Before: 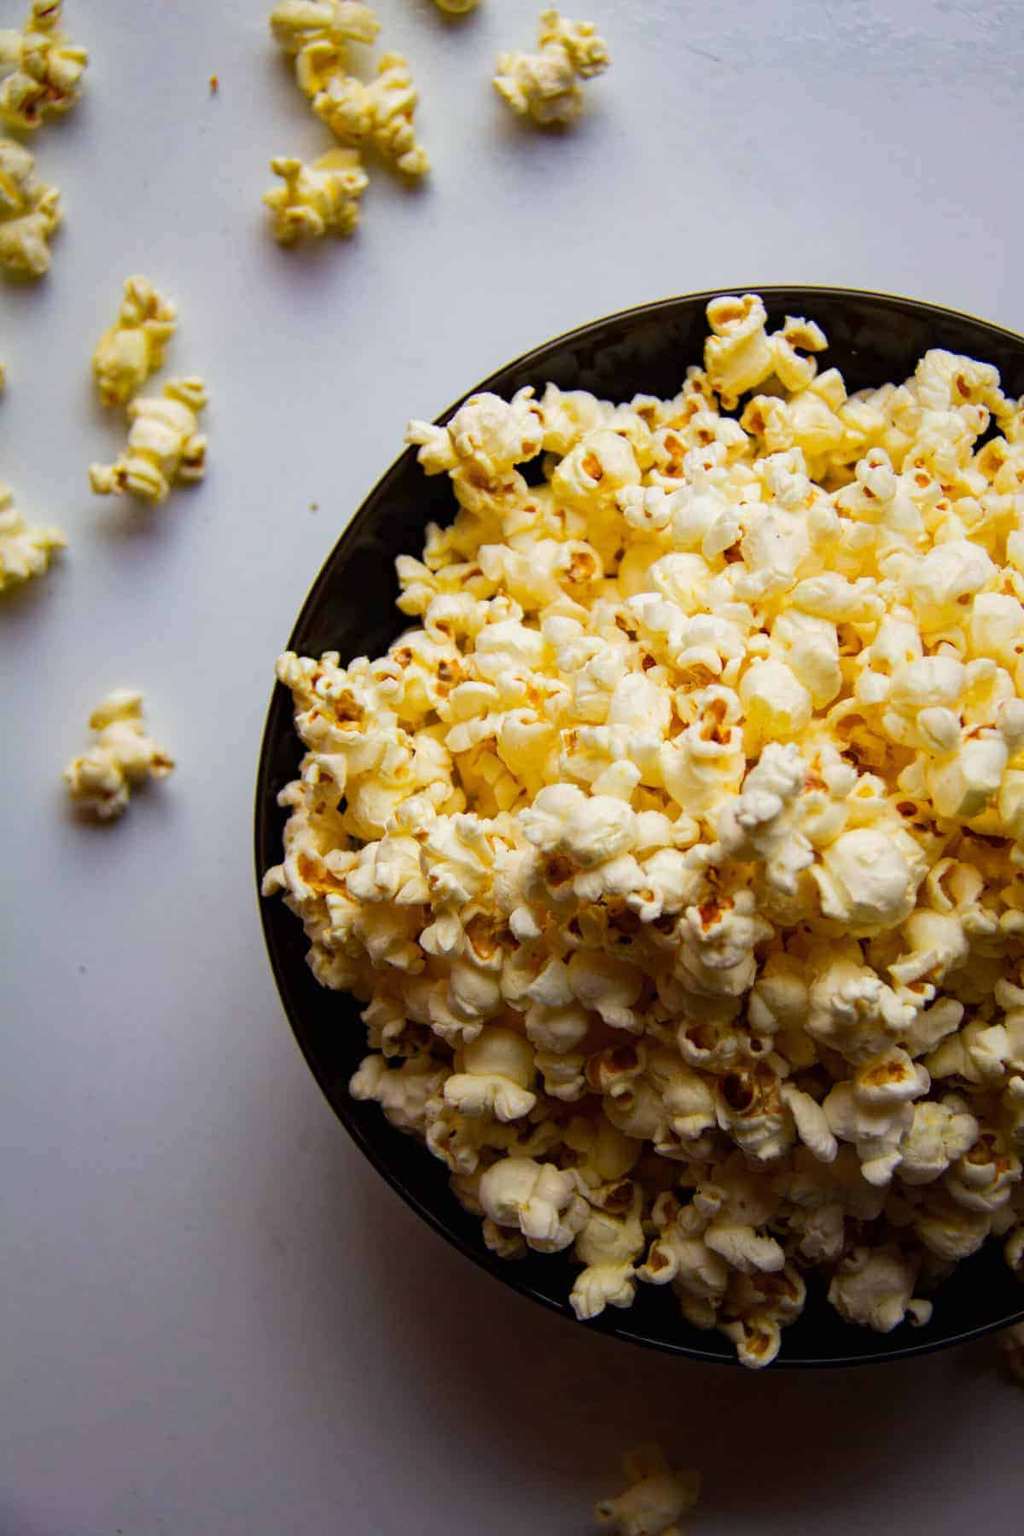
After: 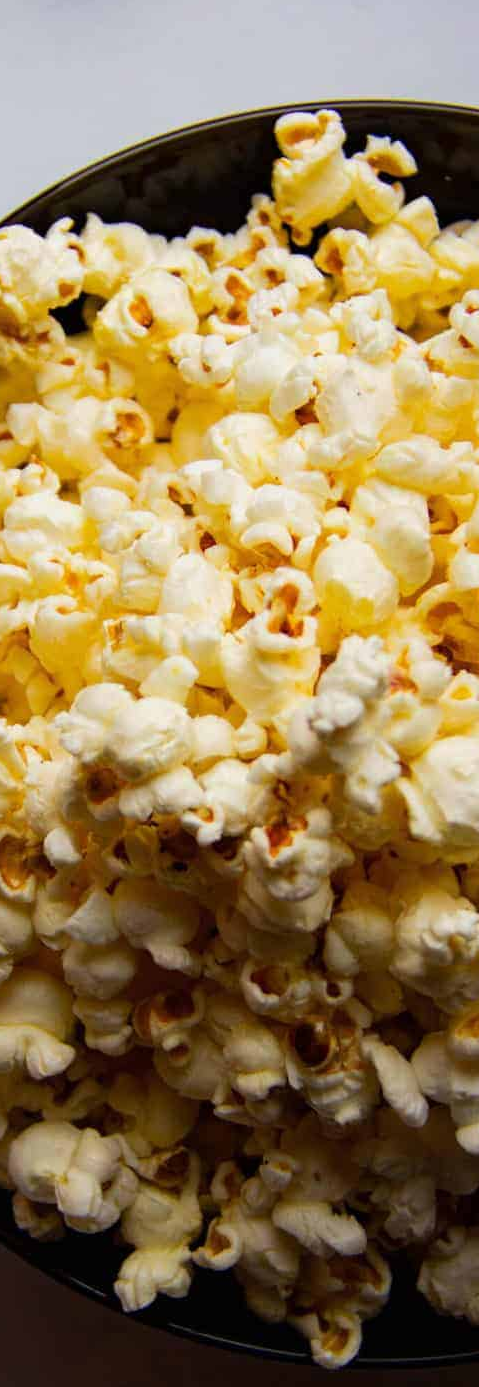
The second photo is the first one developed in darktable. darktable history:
crop: left 46.144%, top 13.107%, right 13.937%, bottom 9.835%
